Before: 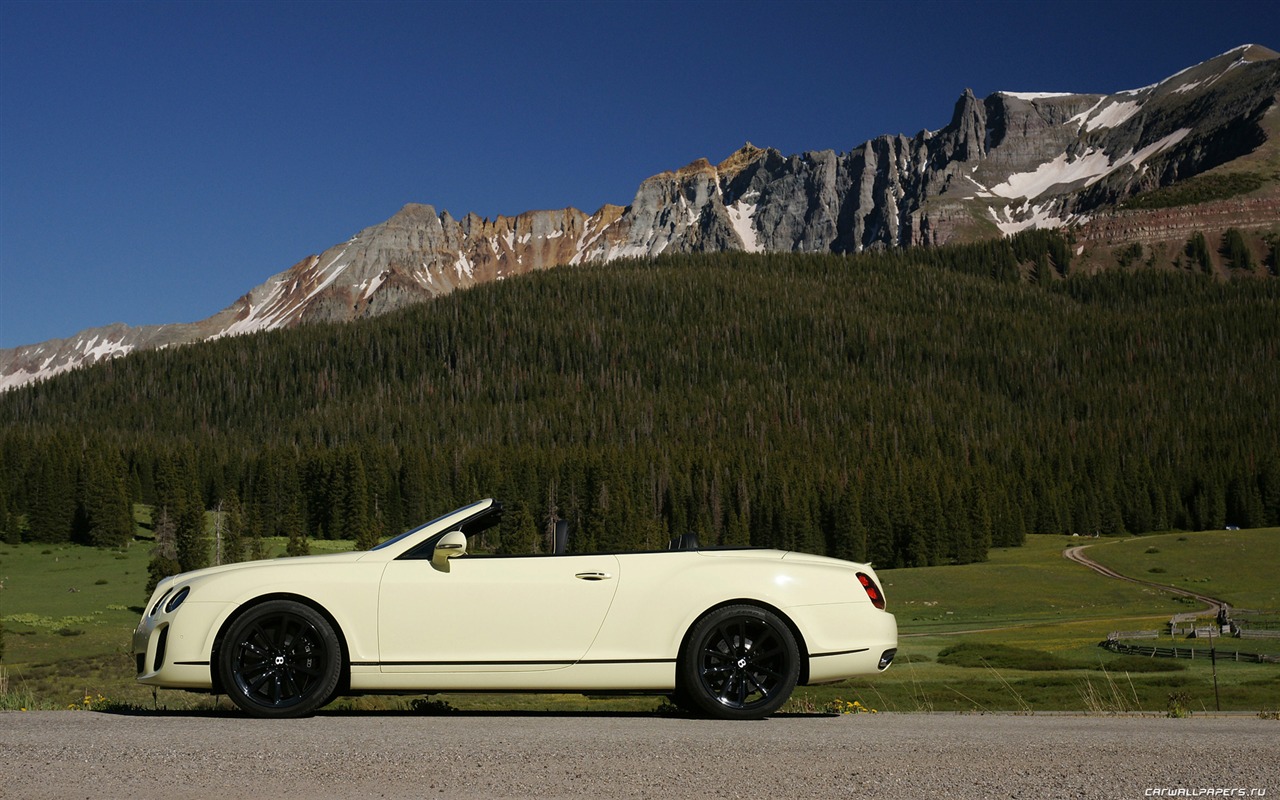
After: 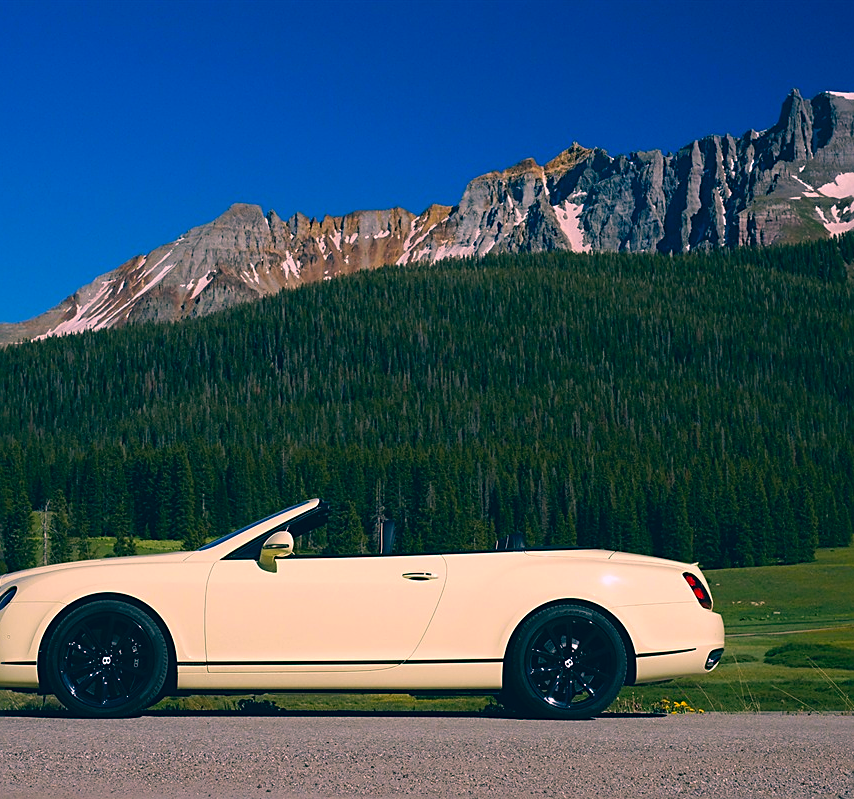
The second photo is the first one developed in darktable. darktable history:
color correction: highlights a* 16.55, highlights b* 0.286, shadows a* -15.12, shadows b* -14.24, saturation 1.51
crop and rotate: left 13.563%, right 19.672%
sharpen: on, module defaults
